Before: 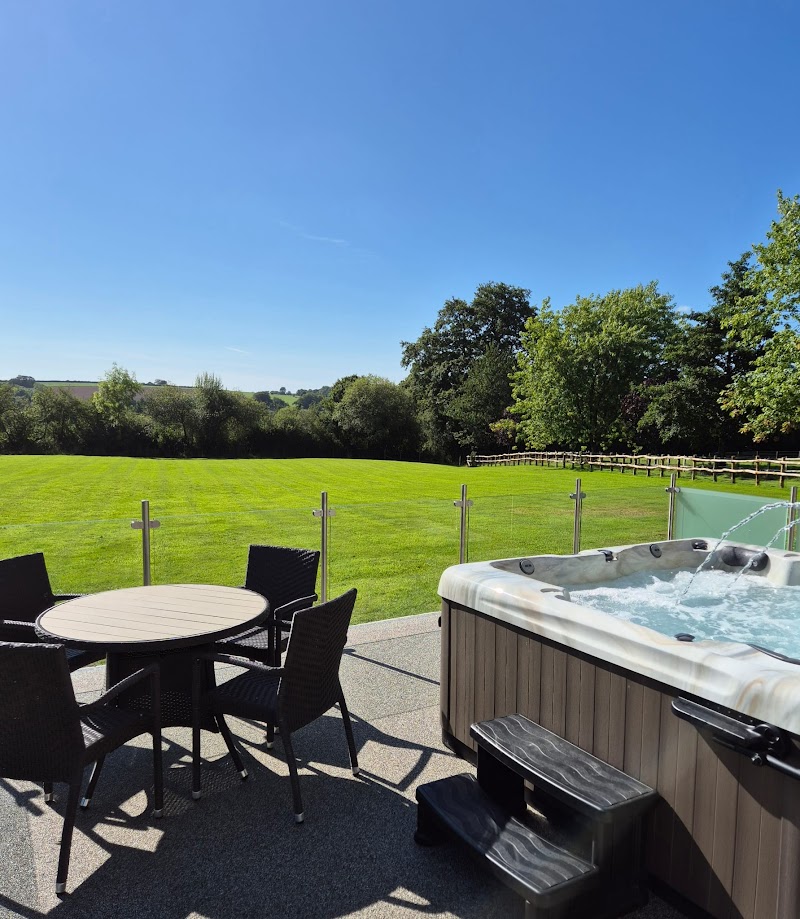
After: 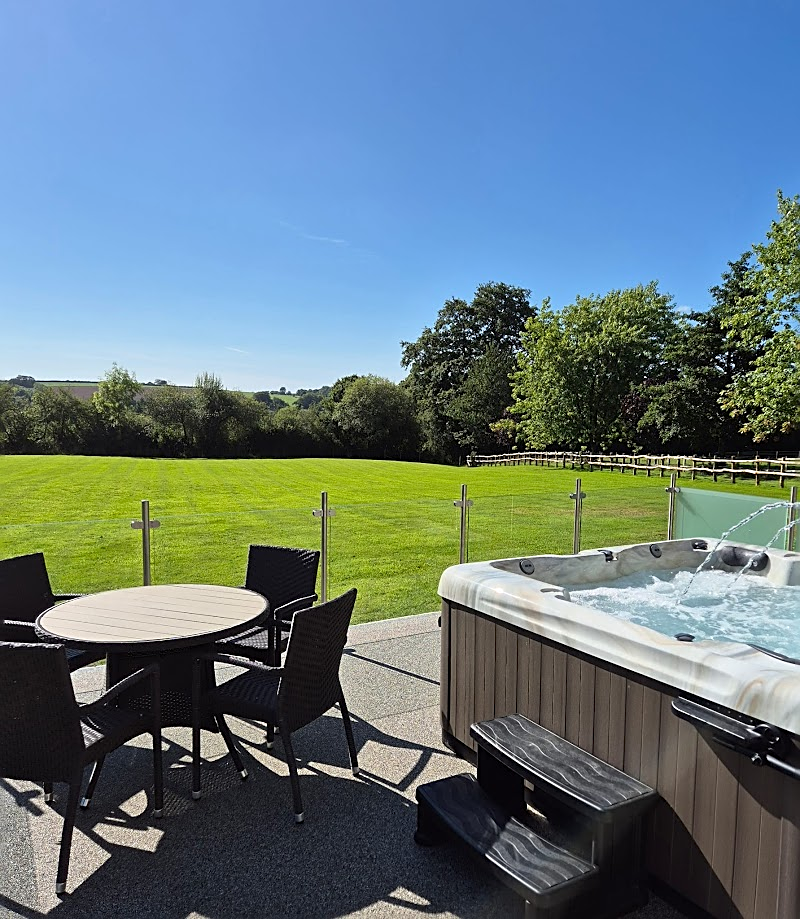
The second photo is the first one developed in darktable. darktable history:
sharpen: amount 0.575
tone equalizer: on, module defaults
